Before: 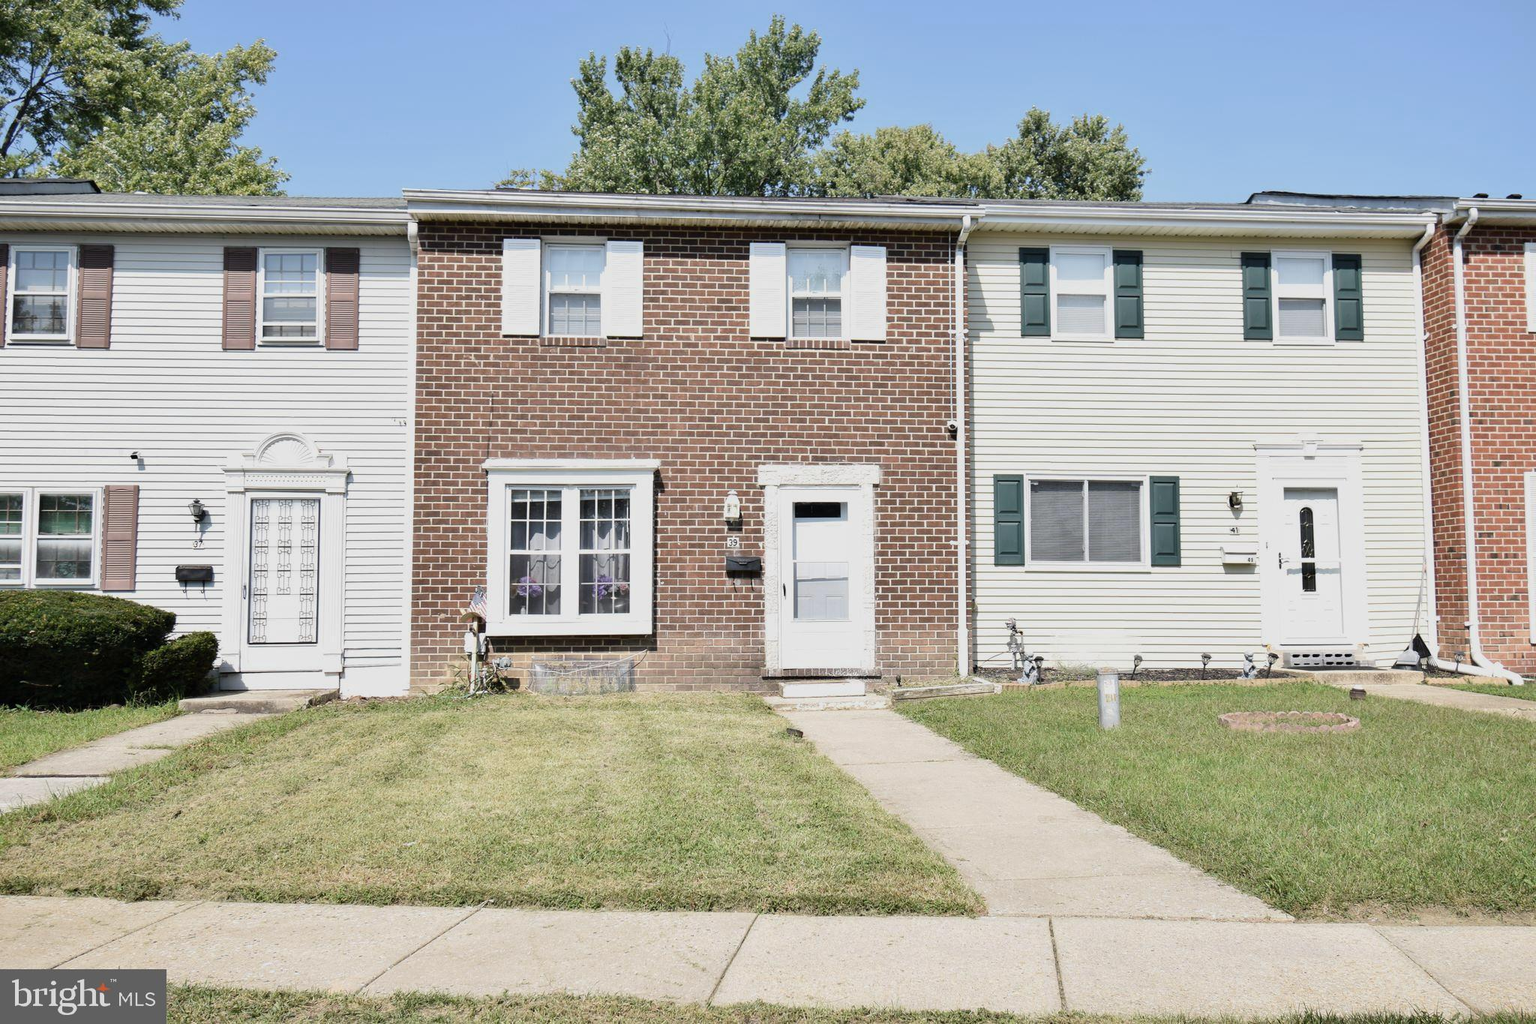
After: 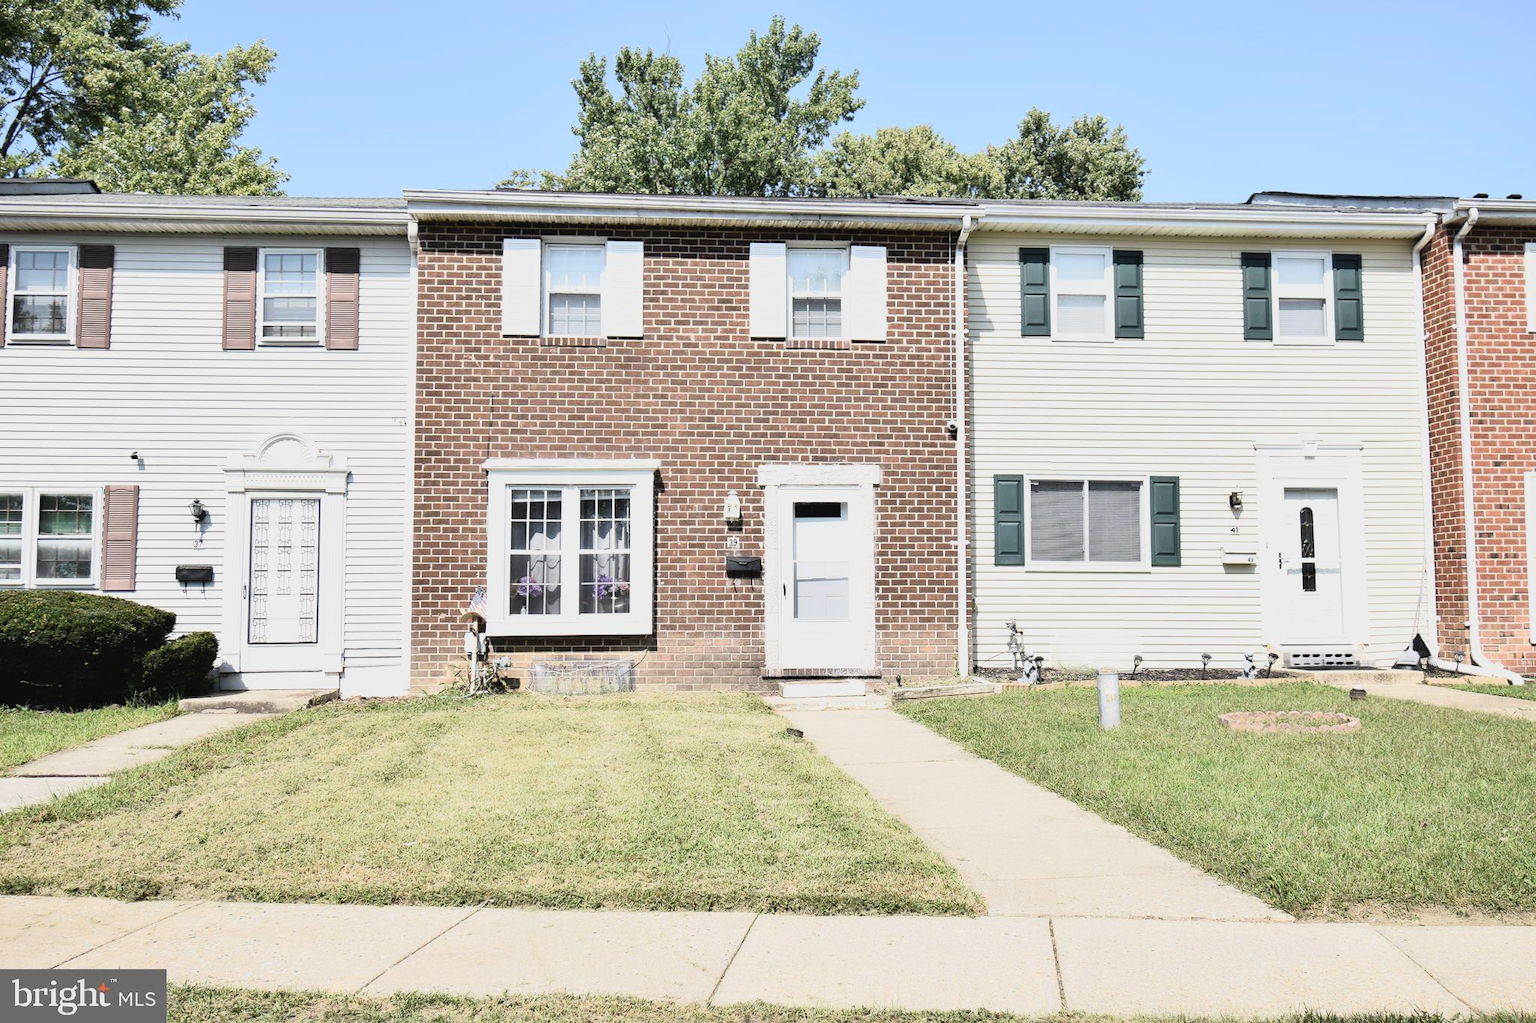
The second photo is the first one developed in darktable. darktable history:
base curve: curves: ch0 [(0, 0) (0.005, 0.002) (0.193, 0.295) (0.399, 0.664) (0.75, 0.928) (1, 1)]
contrast brightness saturation: contrast -0.08, brightness -0.04, saturation -0.11
